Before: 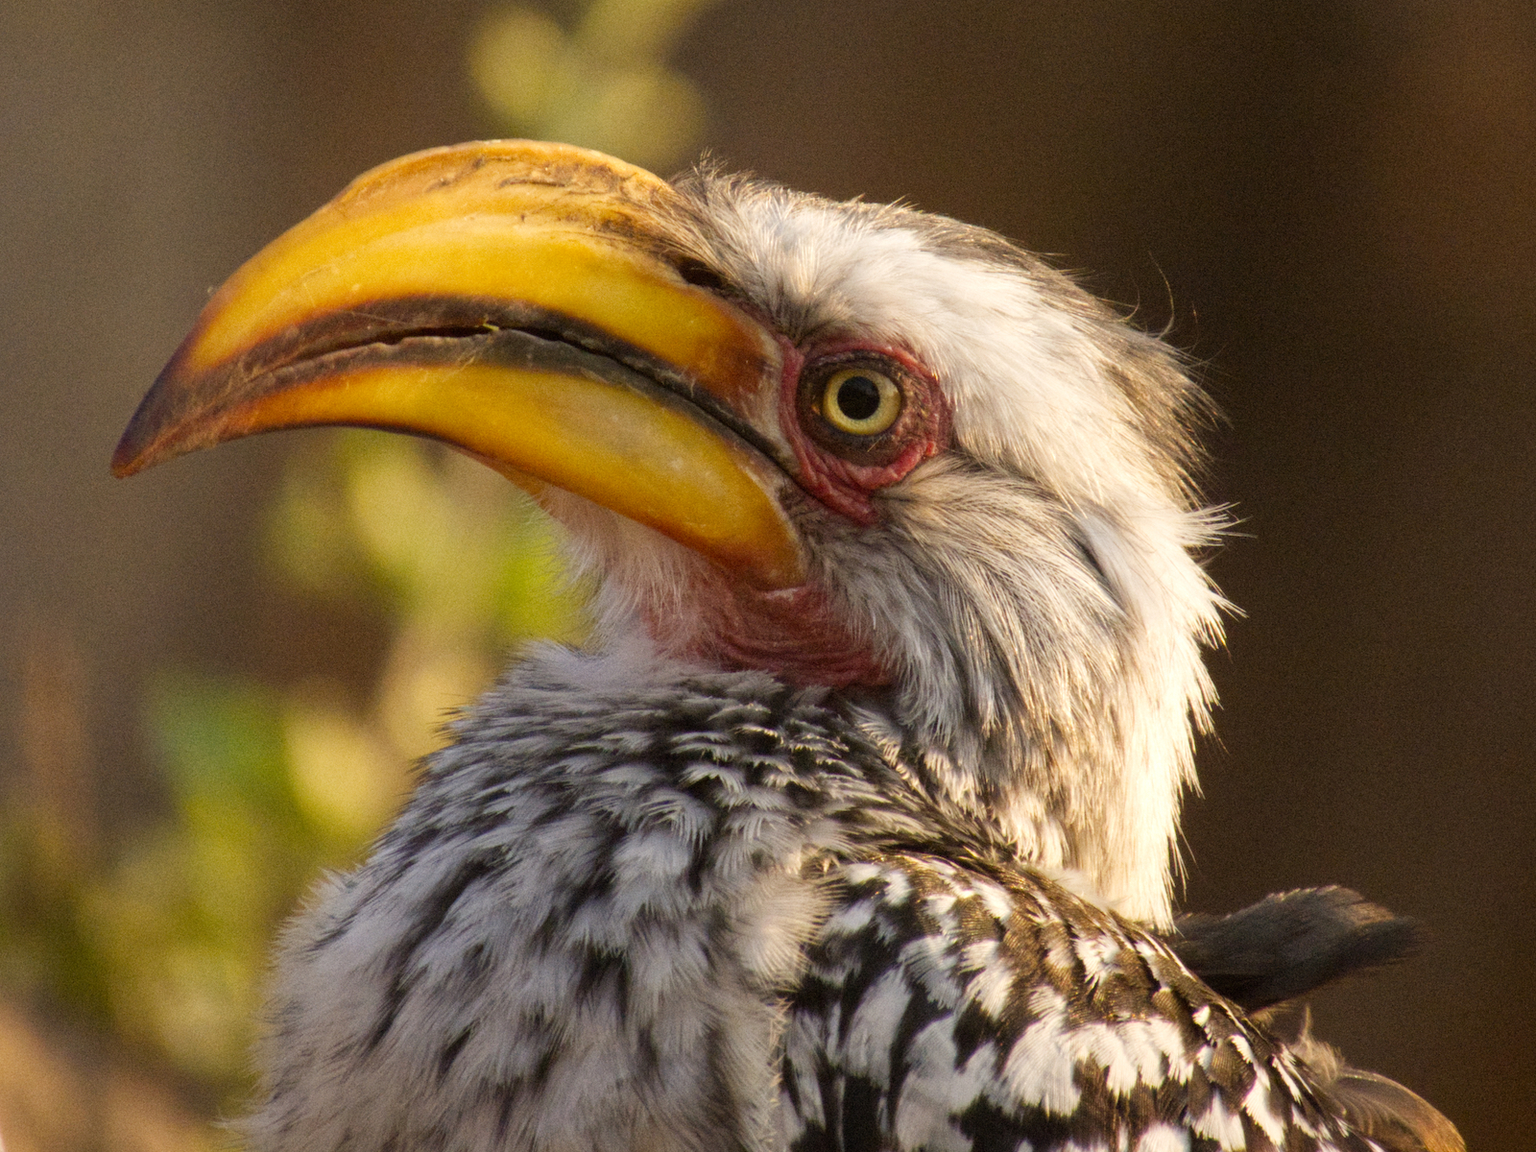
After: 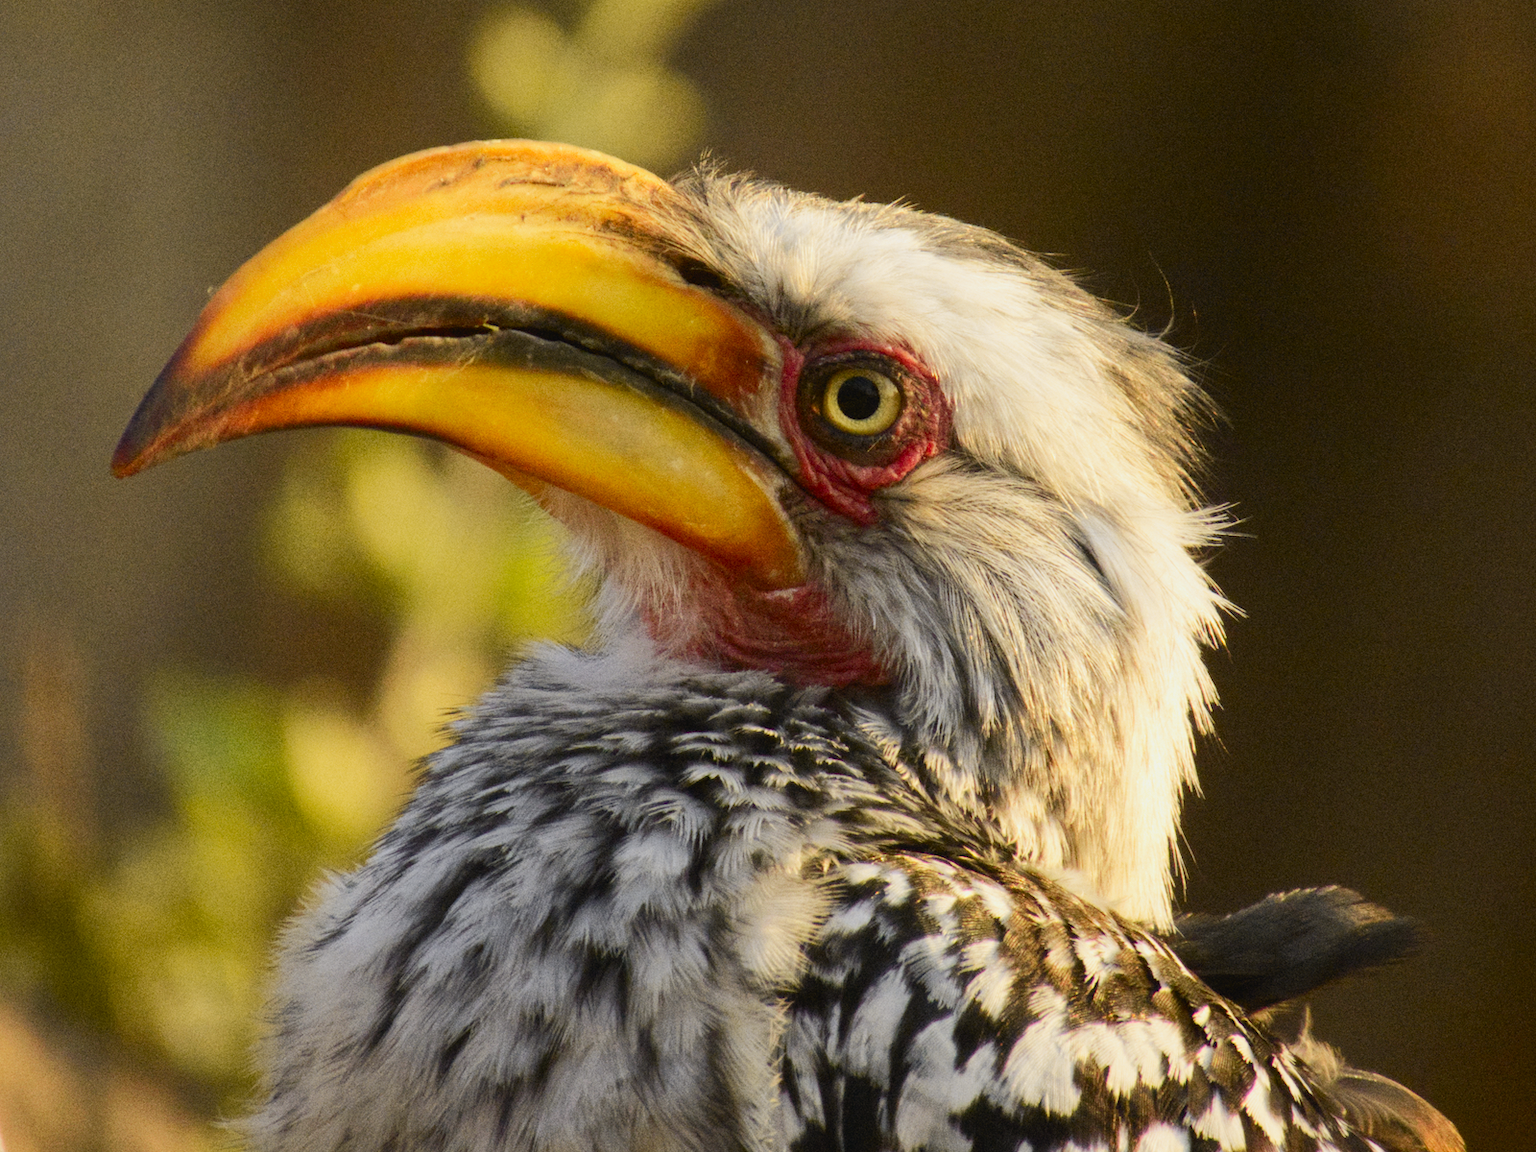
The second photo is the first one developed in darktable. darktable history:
tone curve: curves: ch0 [(0, 0.02) (0.063, 0.058) (0.262, 0.243) (0.447, 0.468) (0.544, 0.596) (0.805, 0.823) (1, 0.952)]; ch1 [(0, 0) (0.339, 0.31) (0.417, 0.401) (0.452, 0.455) (0.482, 0.483) (0.502, 0.499) (0.517, 0.506) (0.55, 0.542) (0.588, 0.604) (0.729, 0.782) (1, 1)]; ch2 [(0, 0) (0.346, 0.34) (0.431, 0.45) (0.485, 0.487) (0.5, 0.496) (0.527, 0.526) (0.56, 0.574) (0.613, 0.642) (0.679, 0.703) (1, 1)], color space Lab, independent channels, preserve colors none
